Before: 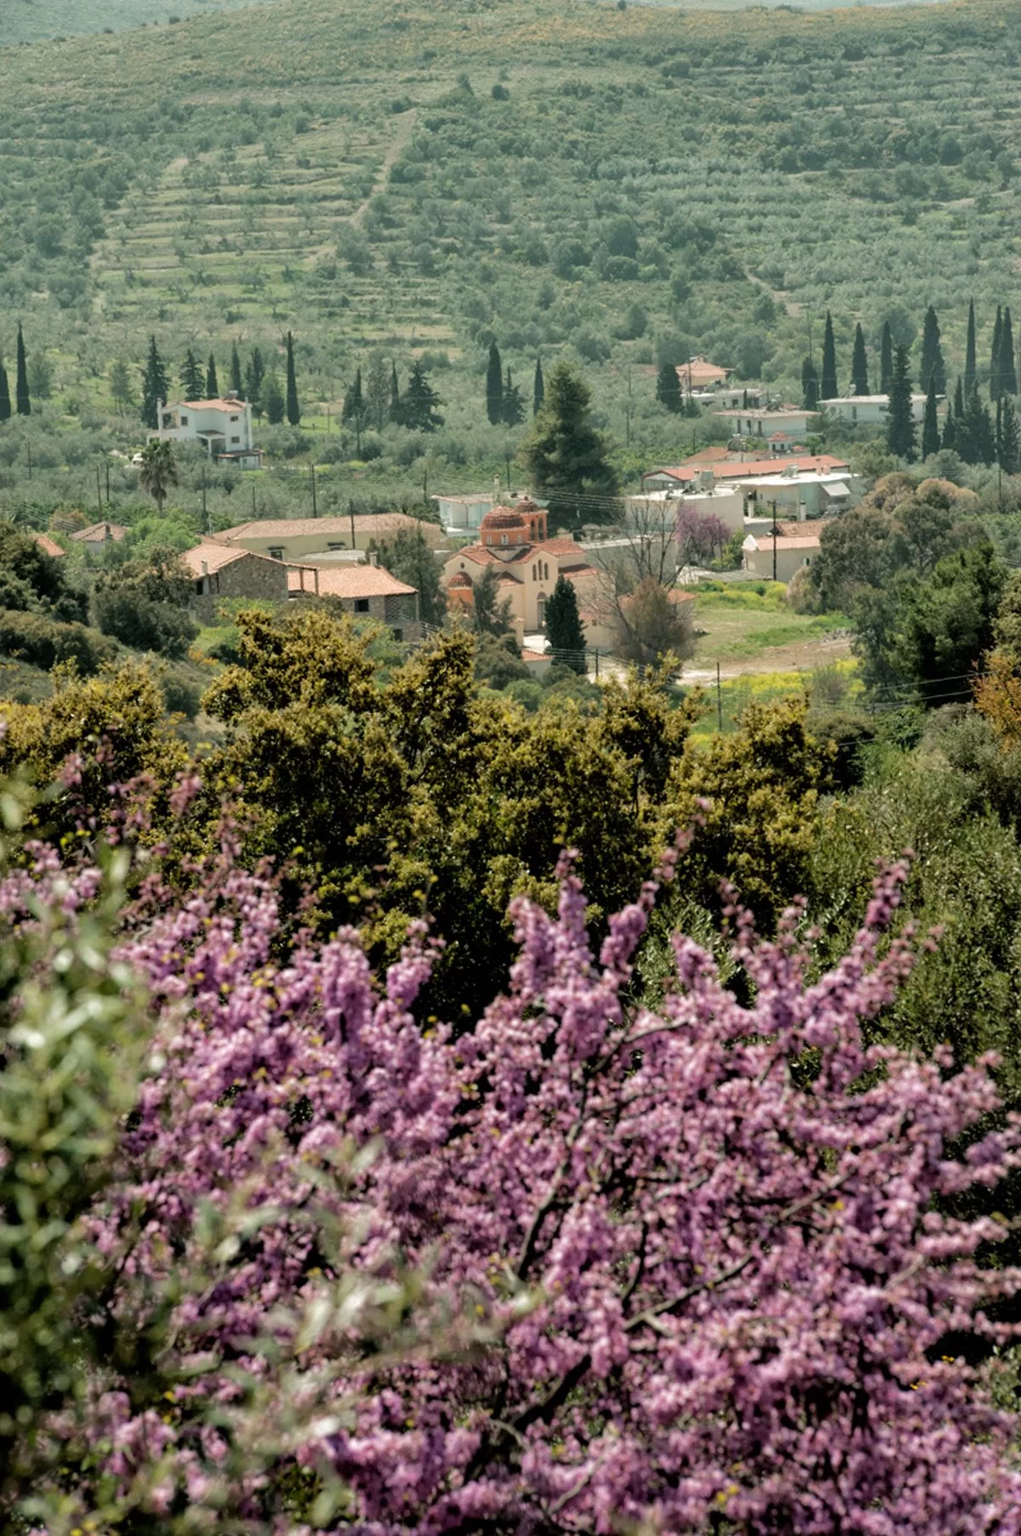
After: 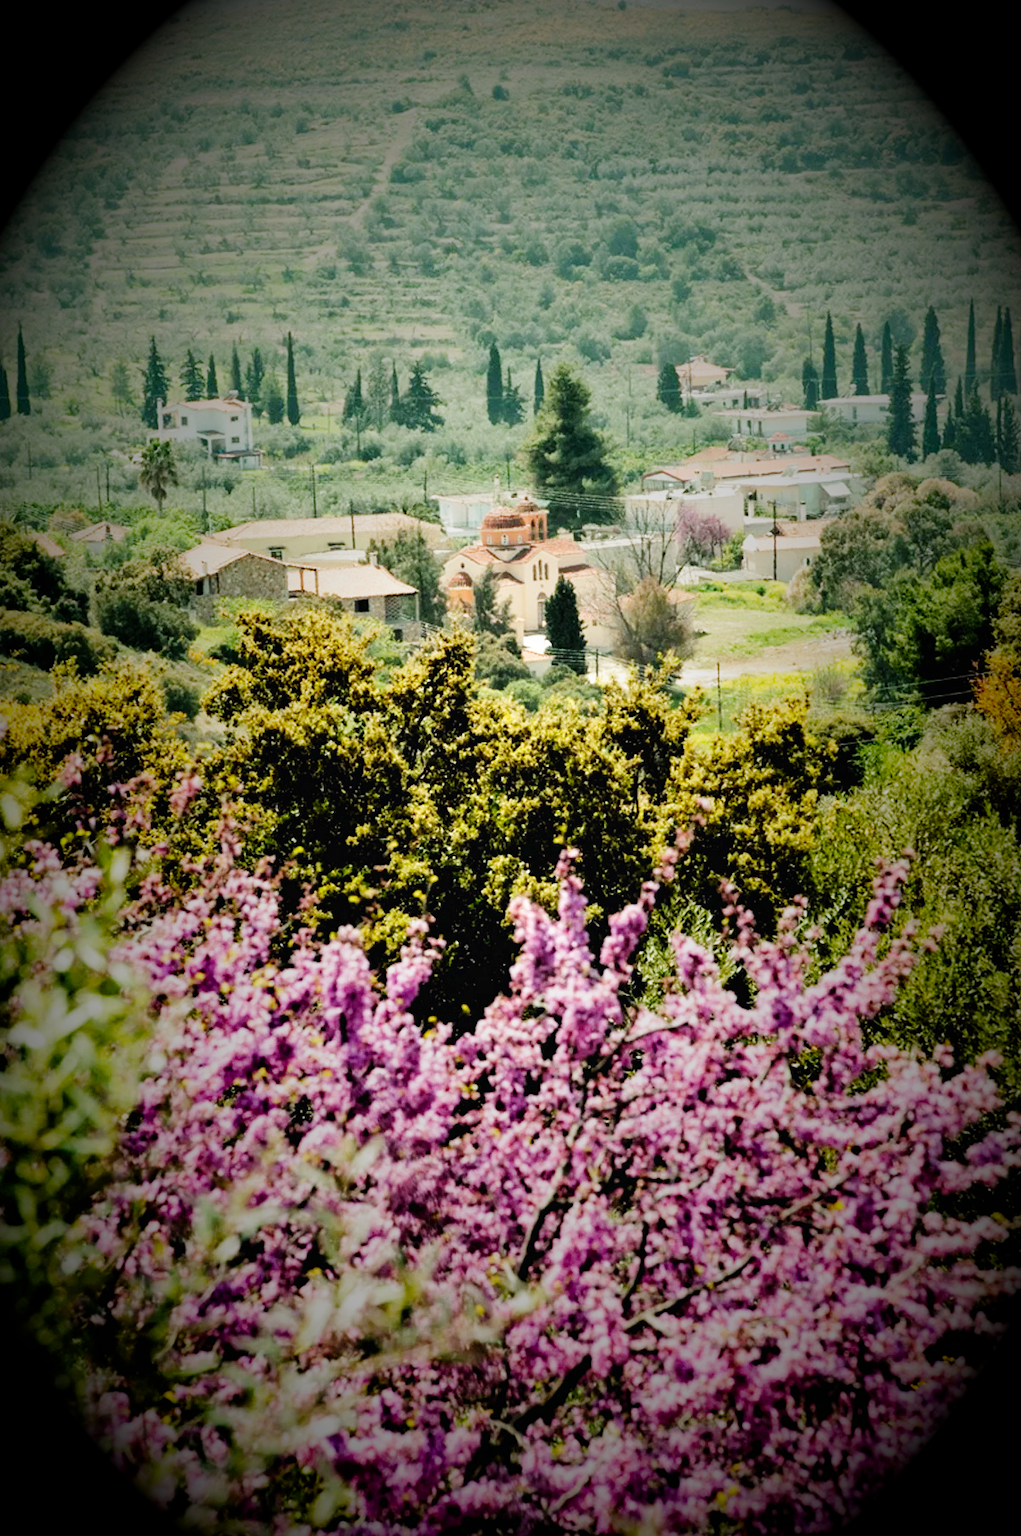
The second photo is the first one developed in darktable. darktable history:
base curve: curves: ch0 [(0, 0.003) (0.001, 0.002) (0.006, 0.004) (0.02, 0.022) (0.048, 0.086) (0.094, 0.234) (0.162, 0.431) (0.258, 0.629) (0.385, 0.8) (0.548, 0.918) (0.751, 0.988) (1, 1)], preserve colors none
vignetting: fall-off start 15.9%, fall-off radius 100%, brightness -1, saturation 0.5, width/height ratio 0.719
